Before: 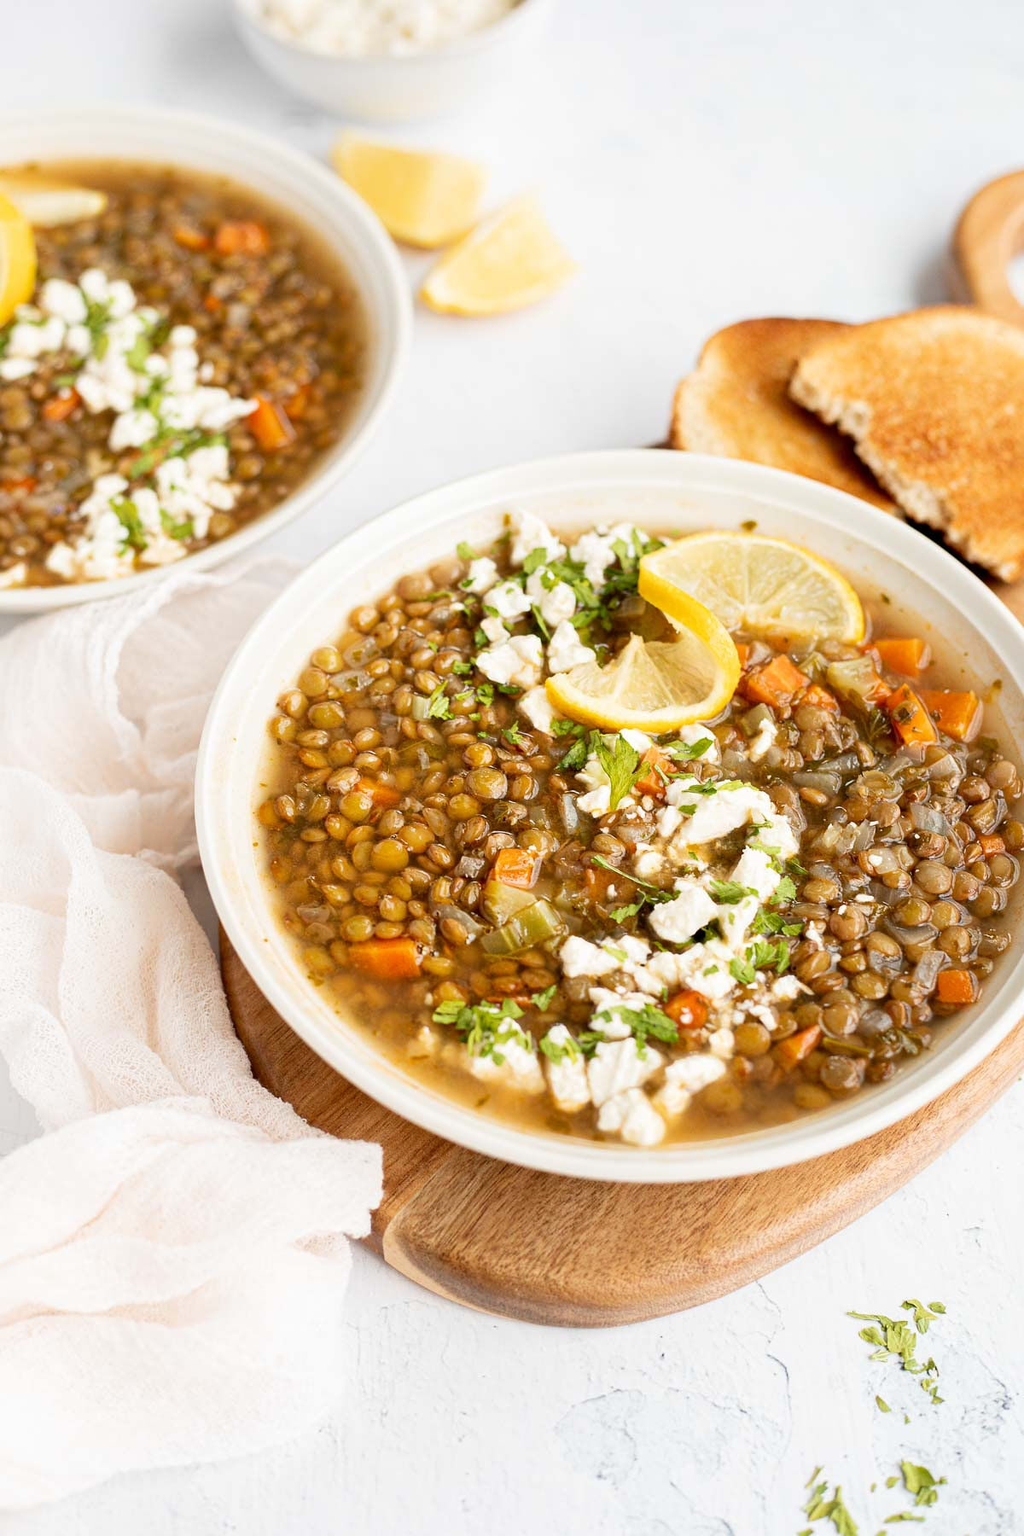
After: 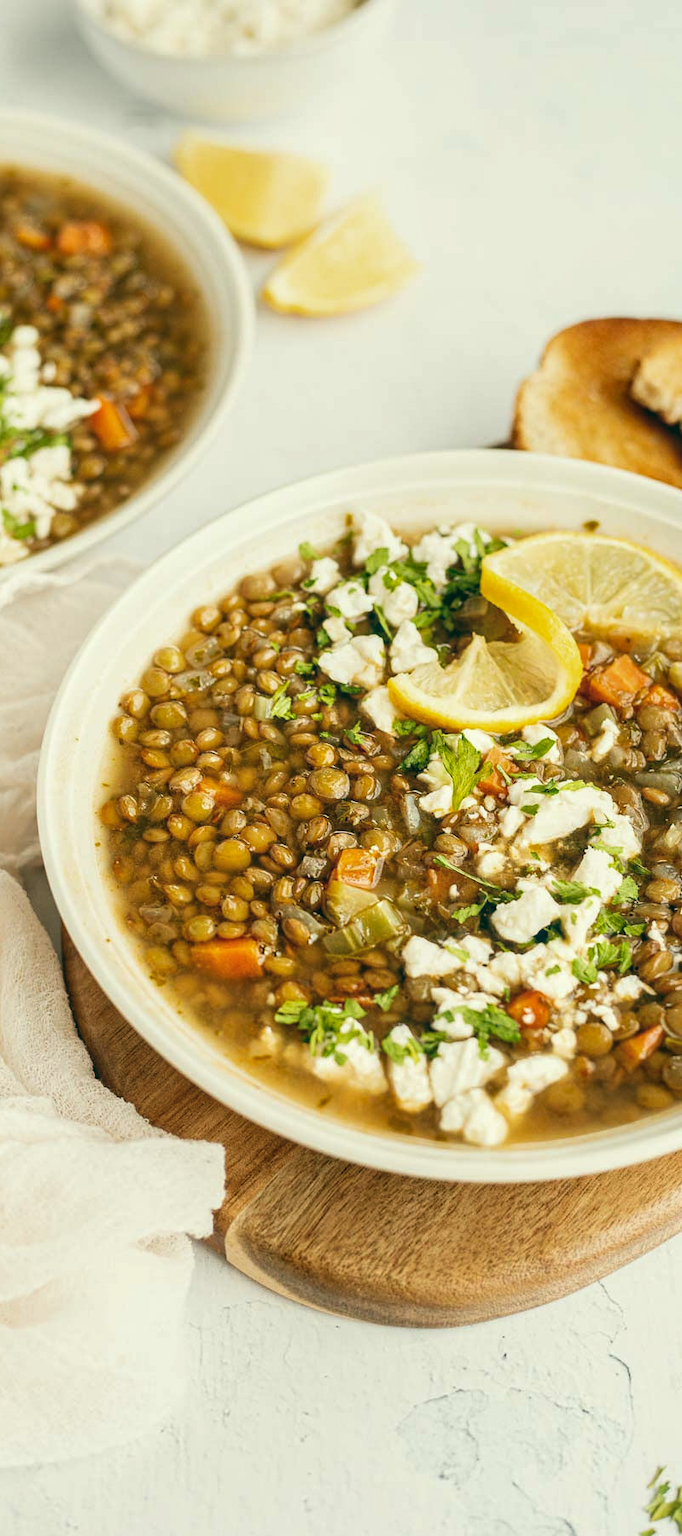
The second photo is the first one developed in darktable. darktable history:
crop and rotate: left 15.446%, right 17.836%
color balance: lift [1.005, 0.99, 1.007, 1.01], gamma [1, 1.034, 1.032, 0.966], gain [0.873, 1.055, 1.067, 0.933]
local contrast: detail 130%
